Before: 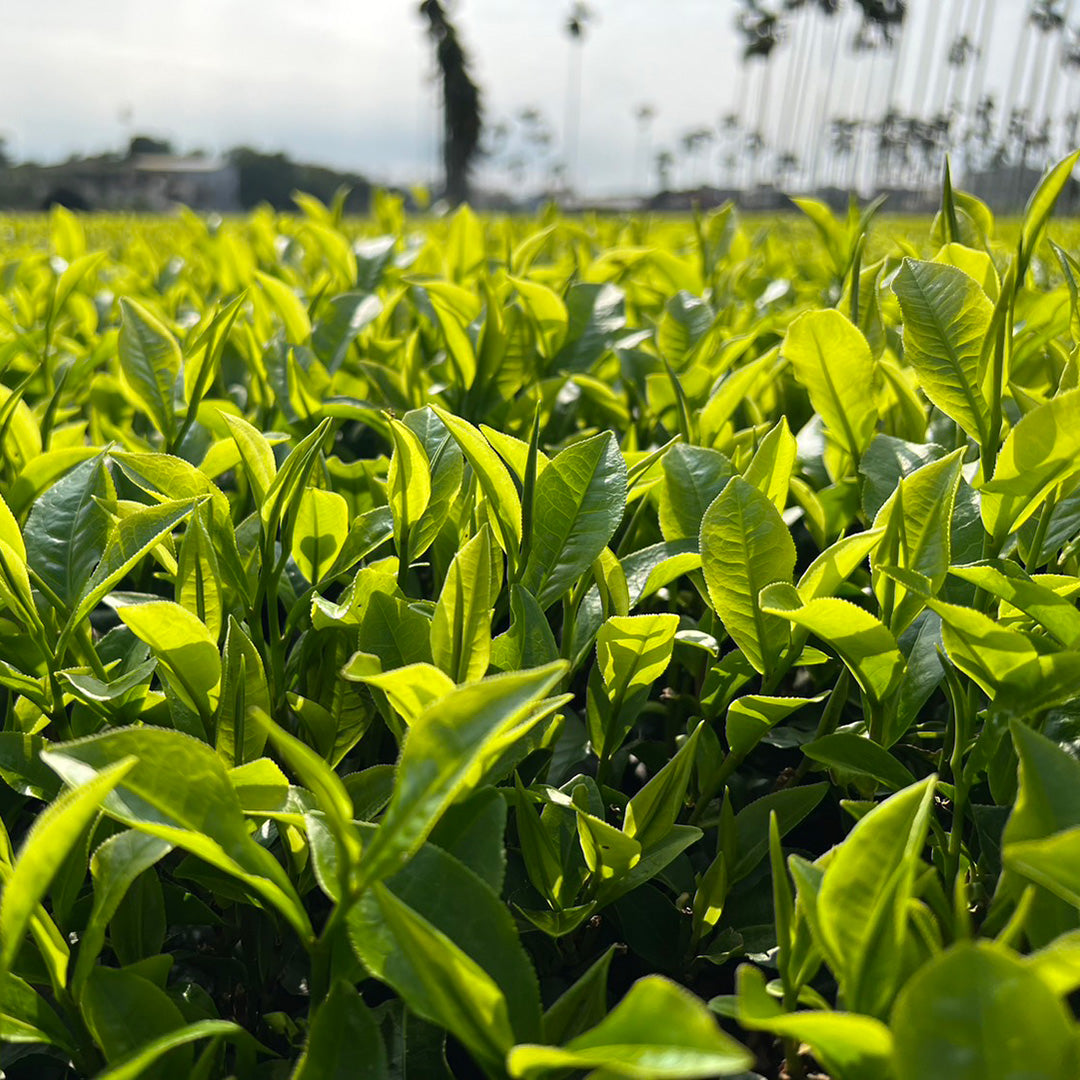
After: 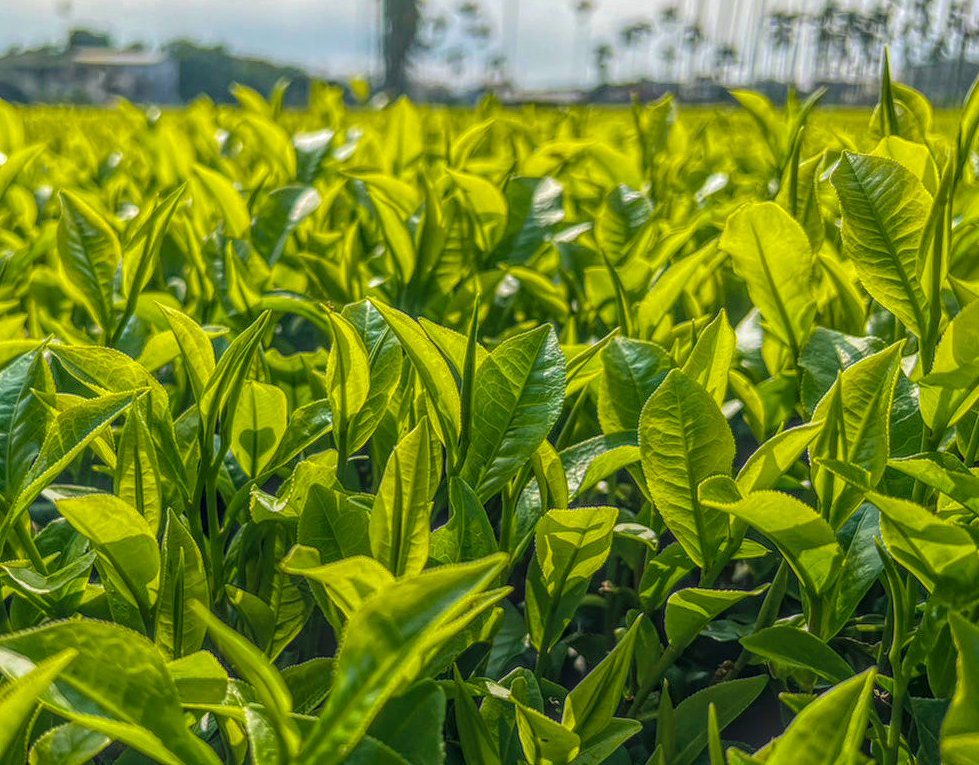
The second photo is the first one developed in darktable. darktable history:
color balance rgb: shadows lift › chroma 2.057%, shadows lift › hue 218.09°, perceptual saturation grading › global saturation 31.065%, global vibrance 9.857%
local contrast: highlights 20%, shadows 24%, detail 199%, midtone range 0.2
crop: left 5.658%, top 9.985%, right 3.62%, bottom 19.138%
tone equalizer: edges refinement/feathering 500, mask exposure compensation -1.57 EV, preserve details no
velvia: on, module defaults
